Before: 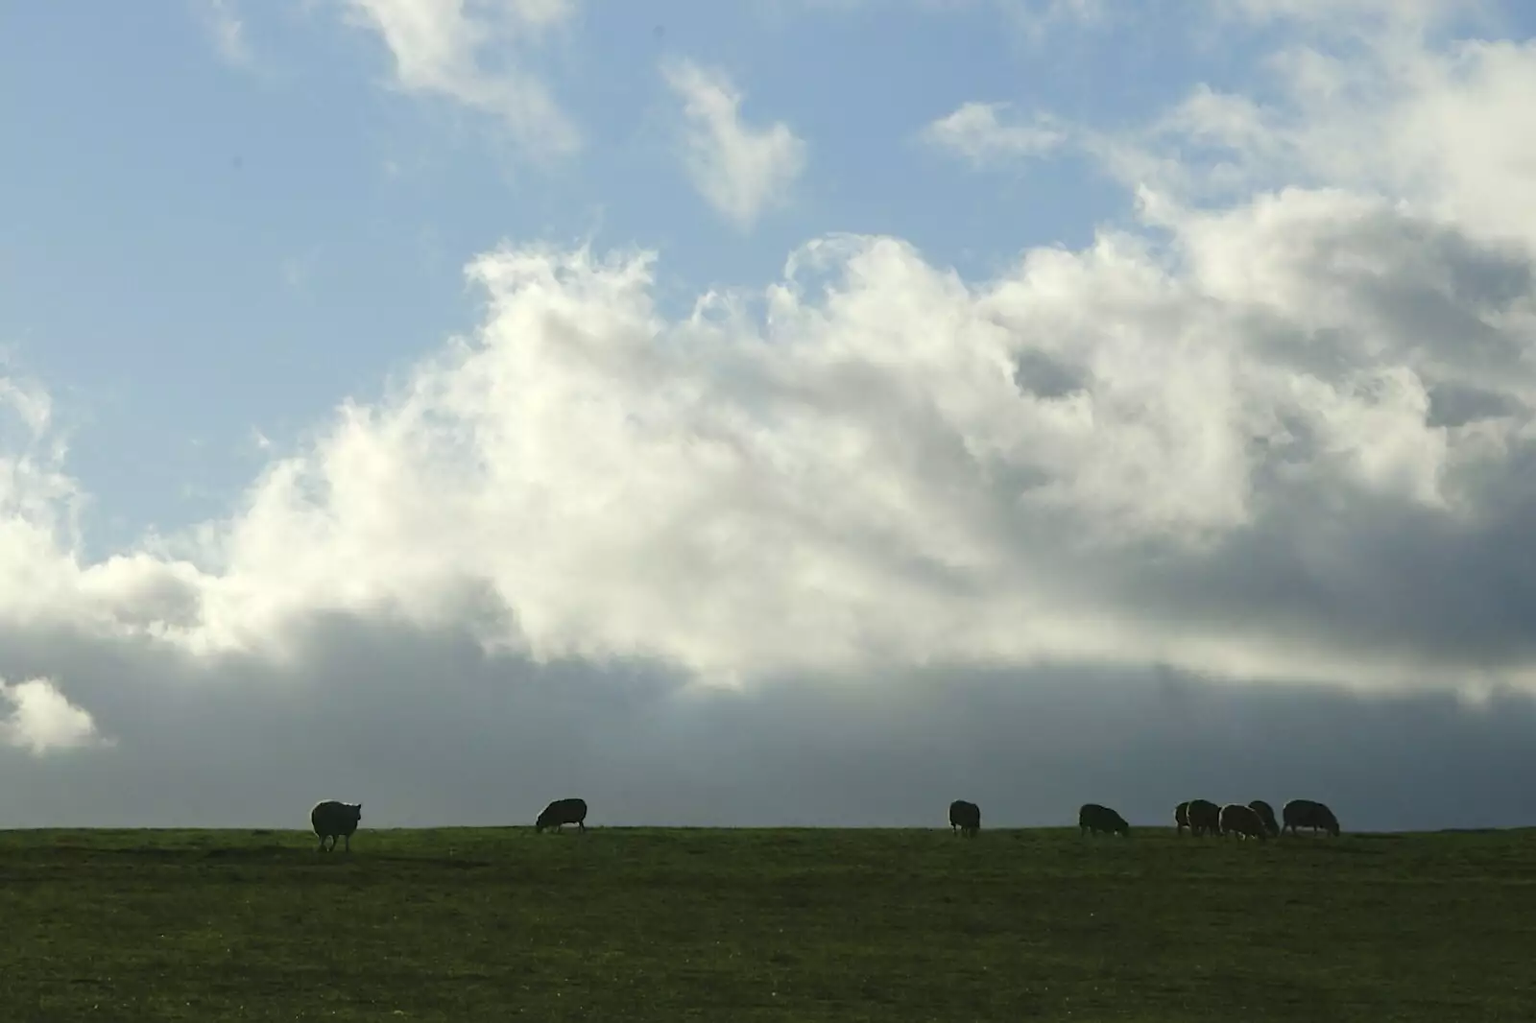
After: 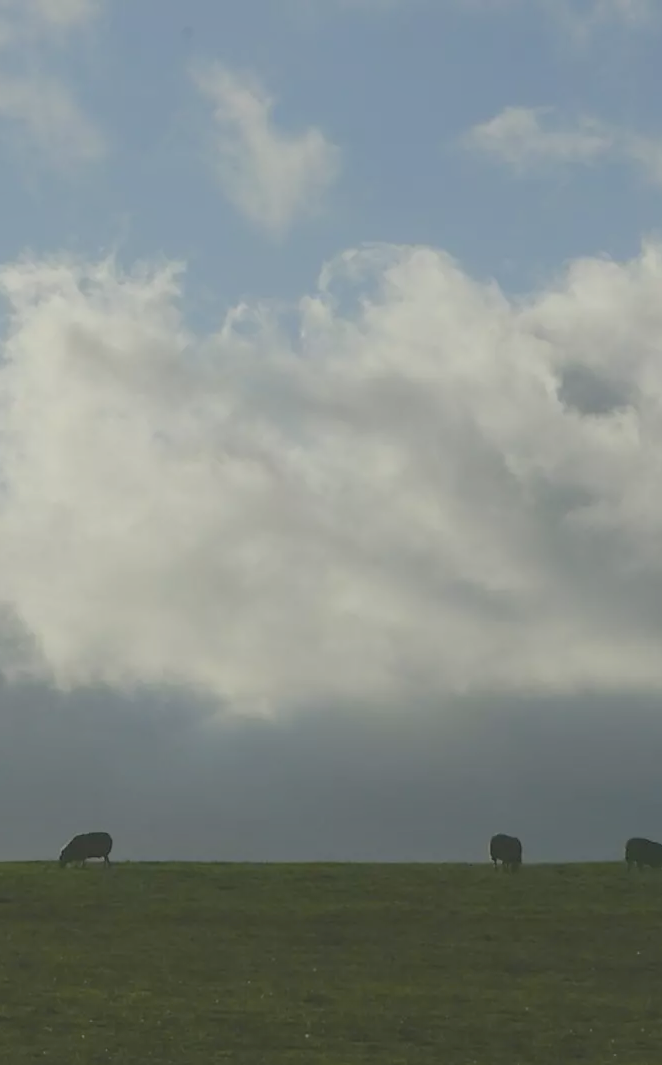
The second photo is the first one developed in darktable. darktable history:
color balance rgb: perceptual saturation grading › global saturation 50.796%
local contrast: highlights 46%, shadows 6%, detail 98%
crop: left 31.224%, right 27.354%
base curve: curves: ch0 [(0, 0) (0.283, 0.295) (1, 1)], preserve colors none
contrast brightness saturation: contrast -0.26, saturation -0.424
tone equalizer: -8 EV 0.274 EV, -7 EV 0.436 EV, -6 EV 0.385 EV, -5 EV 0.24 EV, -3 EV -0.249 EV, -2 EV -0.411 EV, -1 EV -0.435 EV, +0 EV -0.243 EV
